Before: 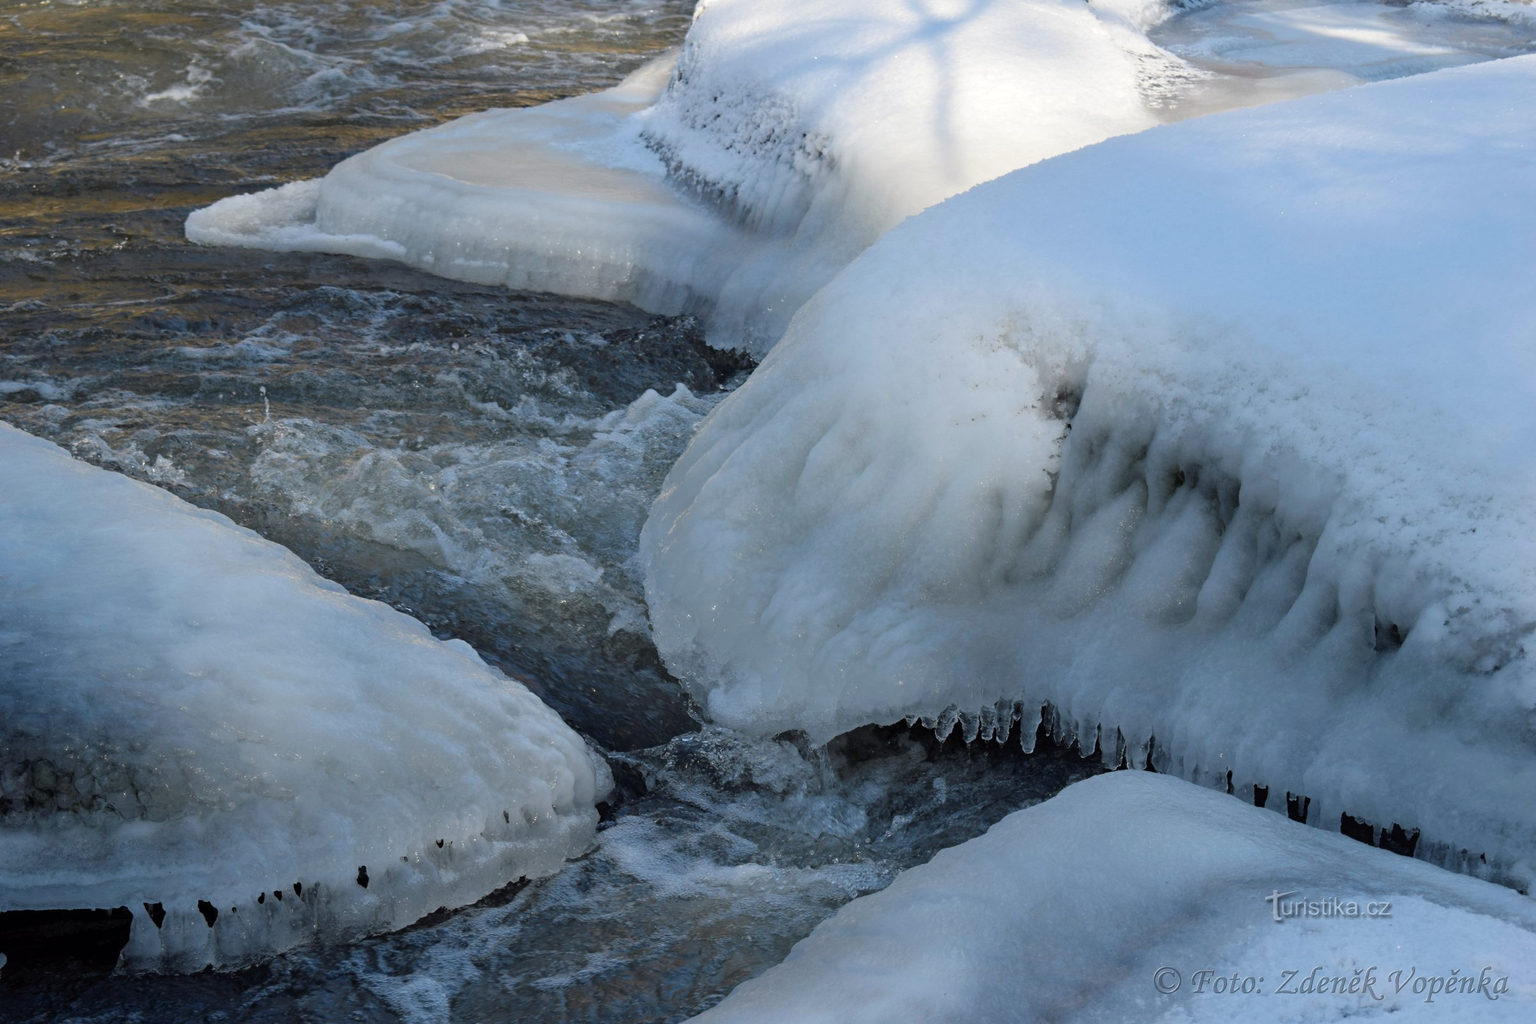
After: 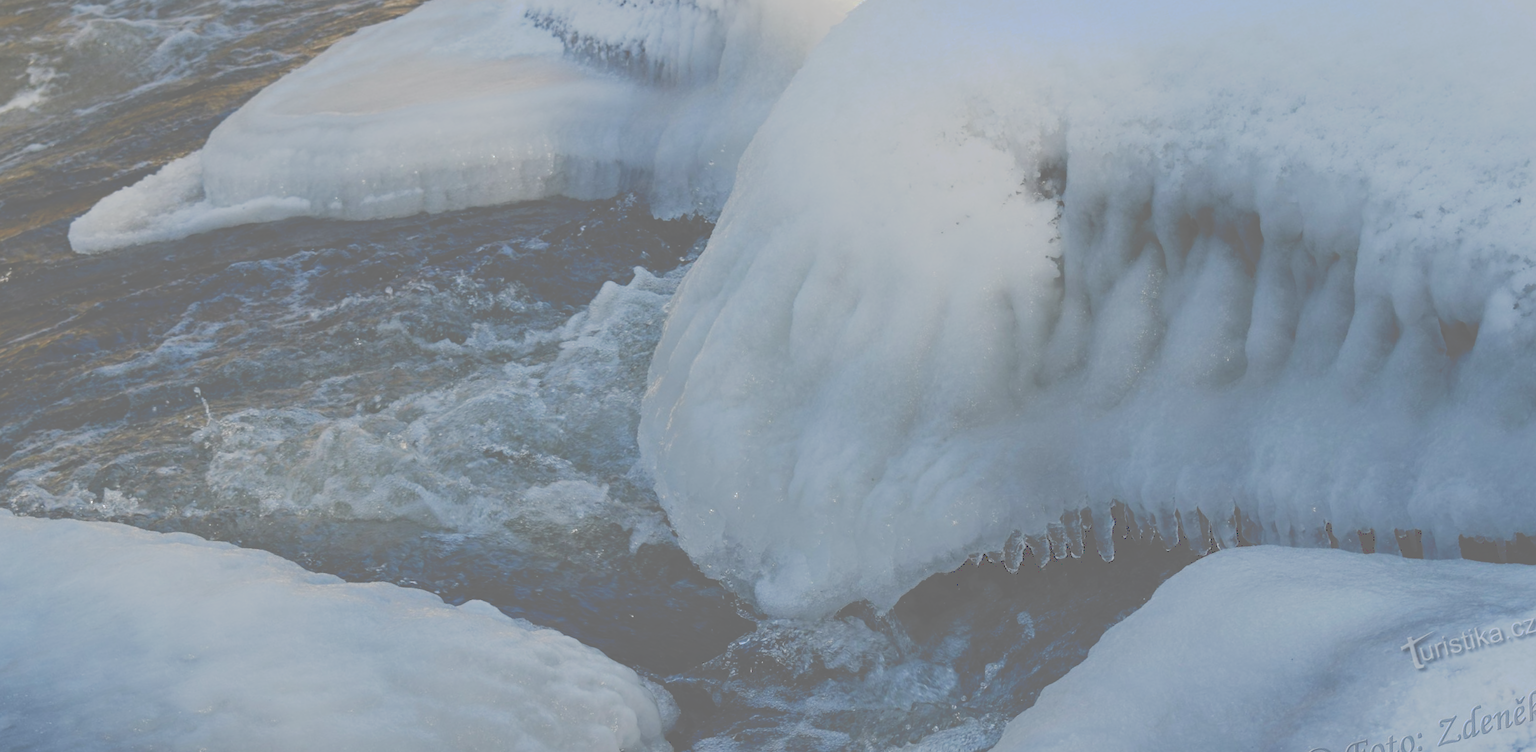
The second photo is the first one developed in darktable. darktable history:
color balance rgb: linear chroma grading › shadows 32%, linear chroma grading › global chroma -2%, linear chroma grading › mid-tones 4%, perceptual saturation grading › global saturation -2%, perceptual saturation grading › highlights -8%, perceptual saturation grading › mid-tones 8%, perceptual saturation grading › shadows 4%, perceptual brilliance grading › highlights 8%, perceptual brilliance grading › mid-tones 4%, perceptual brilliance grading › shadows 2%, global vibrance 16%, saturation formula JzAzBz (2021)
tone curve: curves: ch0 [(0, 0) (0.003, 0.43) (0.011, 0.433) (0.025, 0.434) (0.044, 0.436) (0.069, 0.439) (0.1, 0.442) (0.136, 0.446) (0.177, 0.449) (0.224, 0.454) (0.277, 0.462) (0.335, 0.488) (0.399, 0.524) (0.468, 0.566) (0.543, 0.615) (0.623, 0.666) (0.709, 0.718) (0.801, 0.761) (0.898, 0.801) (1, 1)], preserve colors none
rotate and perspective: rotation -14.8°, crop left 0.1, crop right 0.903, crop top 0.25, crop bottom 0.748
